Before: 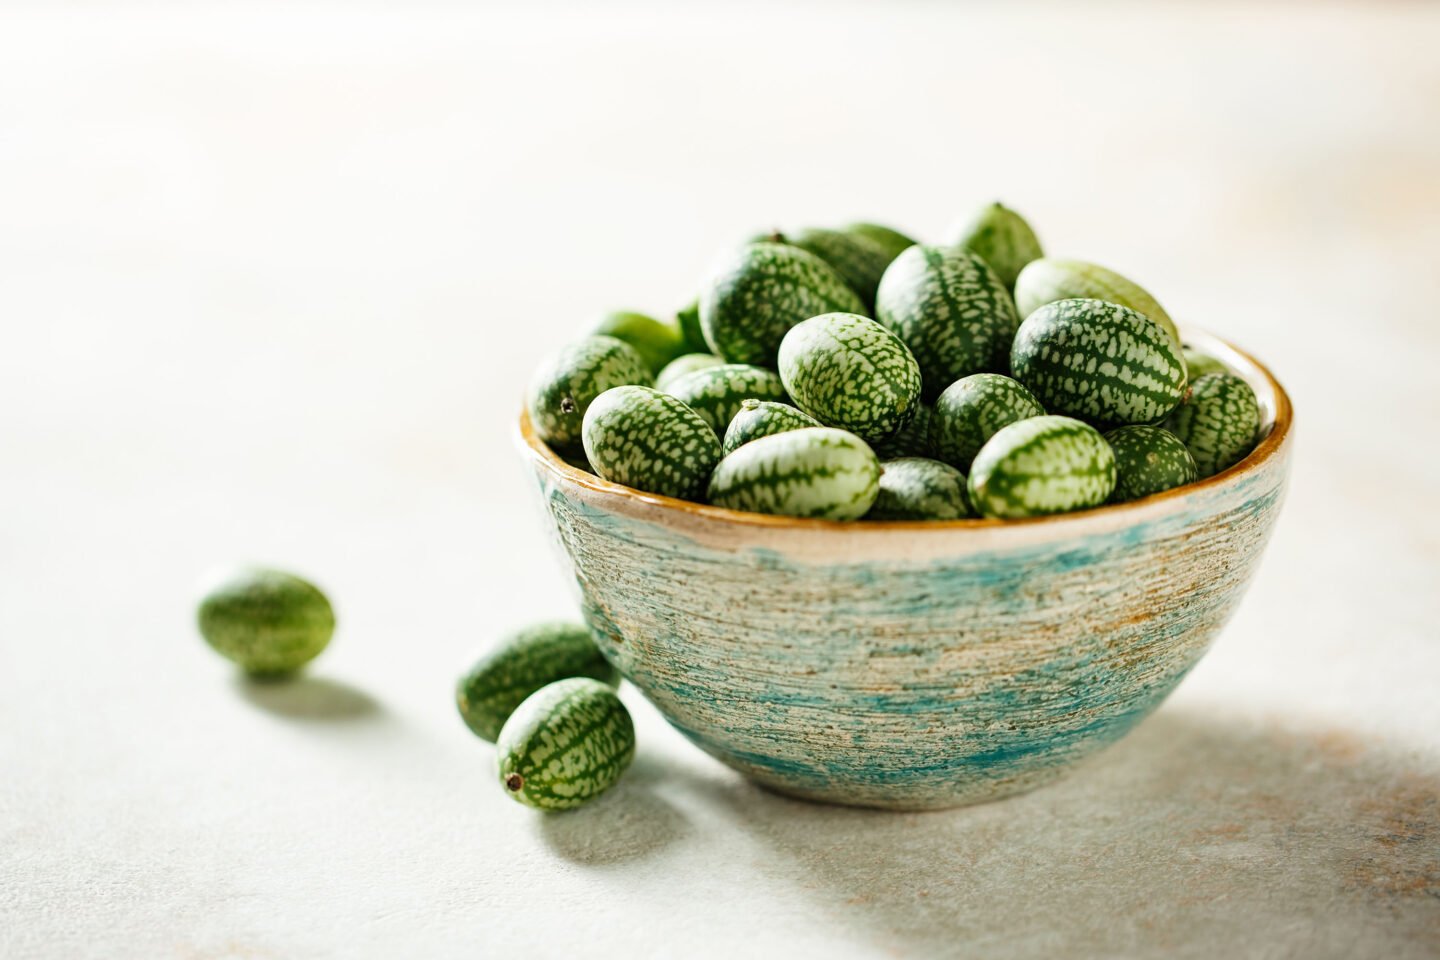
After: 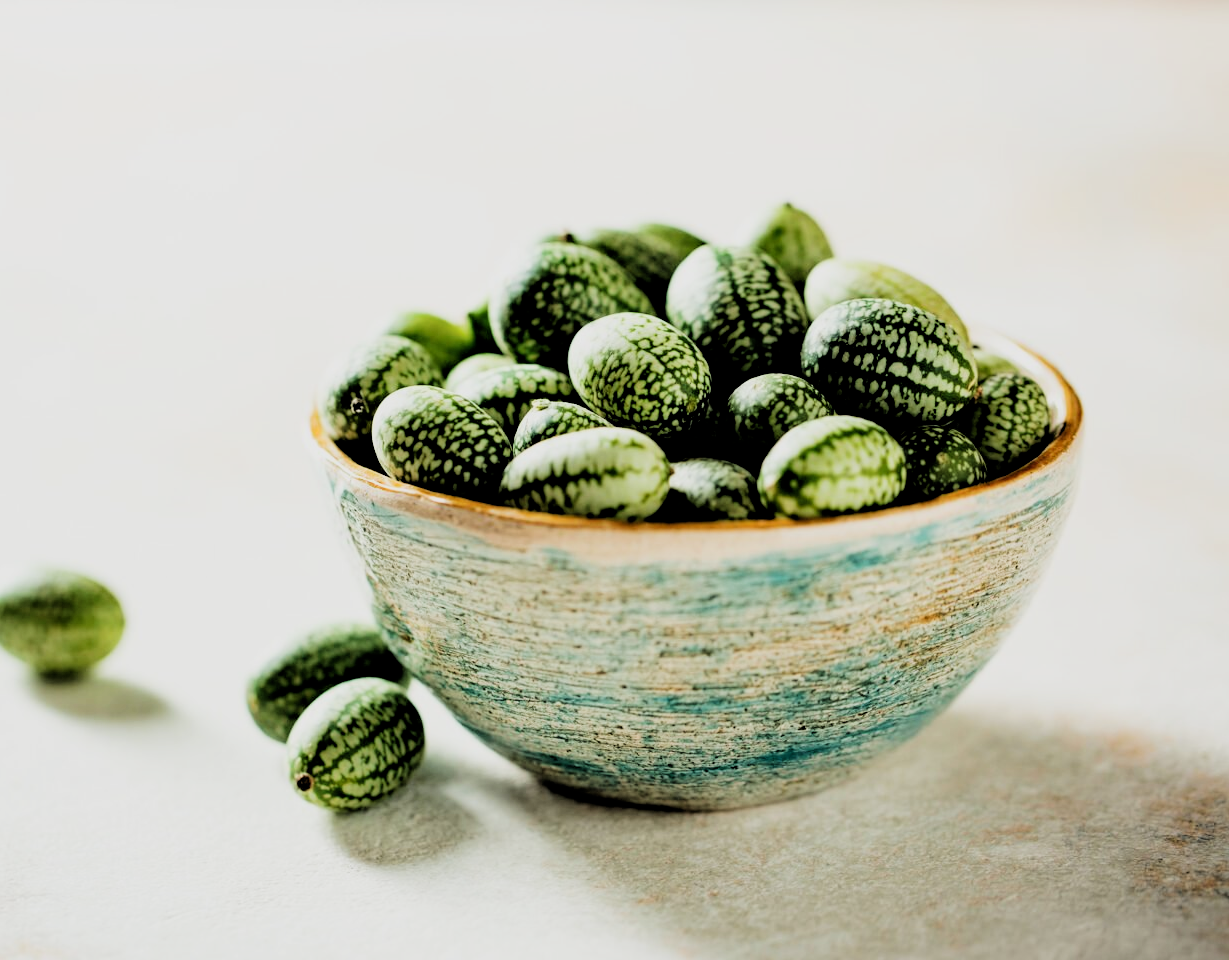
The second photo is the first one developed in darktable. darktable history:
filmic rgb: black relative exposure -5 EV, hardness 2.88, contrast 1.3, highlights saturation mix -30%
crop and rotate: left 14.584%
rgb levels: levels [[0.029, 0.461, 0.922], [0, 0.5, 1], [0, 0.5, 1]]
